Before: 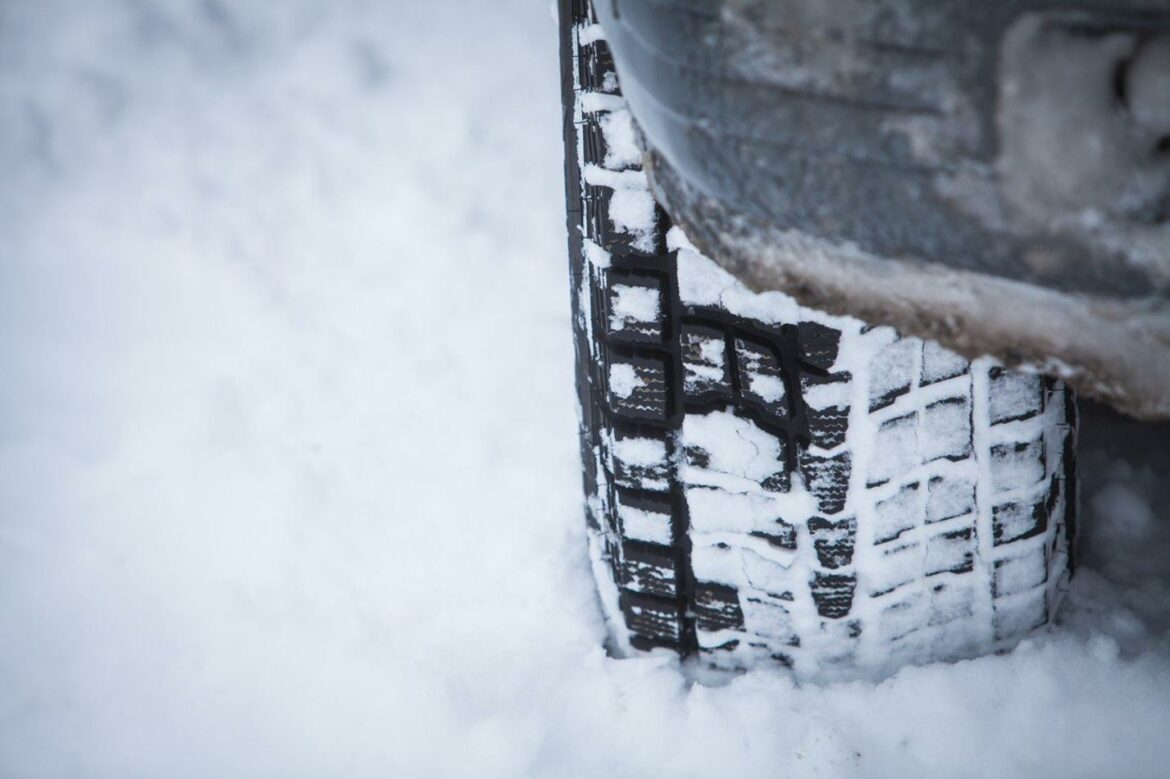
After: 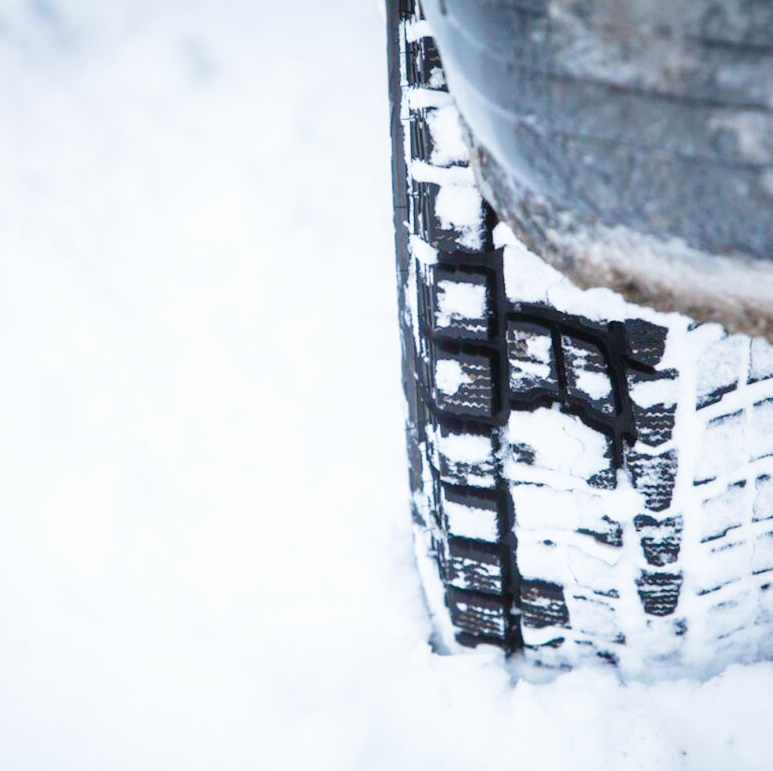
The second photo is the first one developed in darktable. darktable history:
rotate and perspective: rotation 0.192°, lens shift (horizontal) -0.015, crop left 0.005, crop right 0.996, crop top 0.006, crop bottom 0.99
base curve: curves: ch0 [(0, 0) (0.008, 0.007) (0.022, 0.029) (0.048, 0.089) (0.092, 0.197) (0.191, 0.399) (0.275, 0.534) (0.357, 0.65) (0.477, 0.78) (0.542, 0.833) (0.799, 0.973) (1, 1)], preserve colors none
velvia: on, module defaults
crop and rotate: left 14.292%, right 19.041%
